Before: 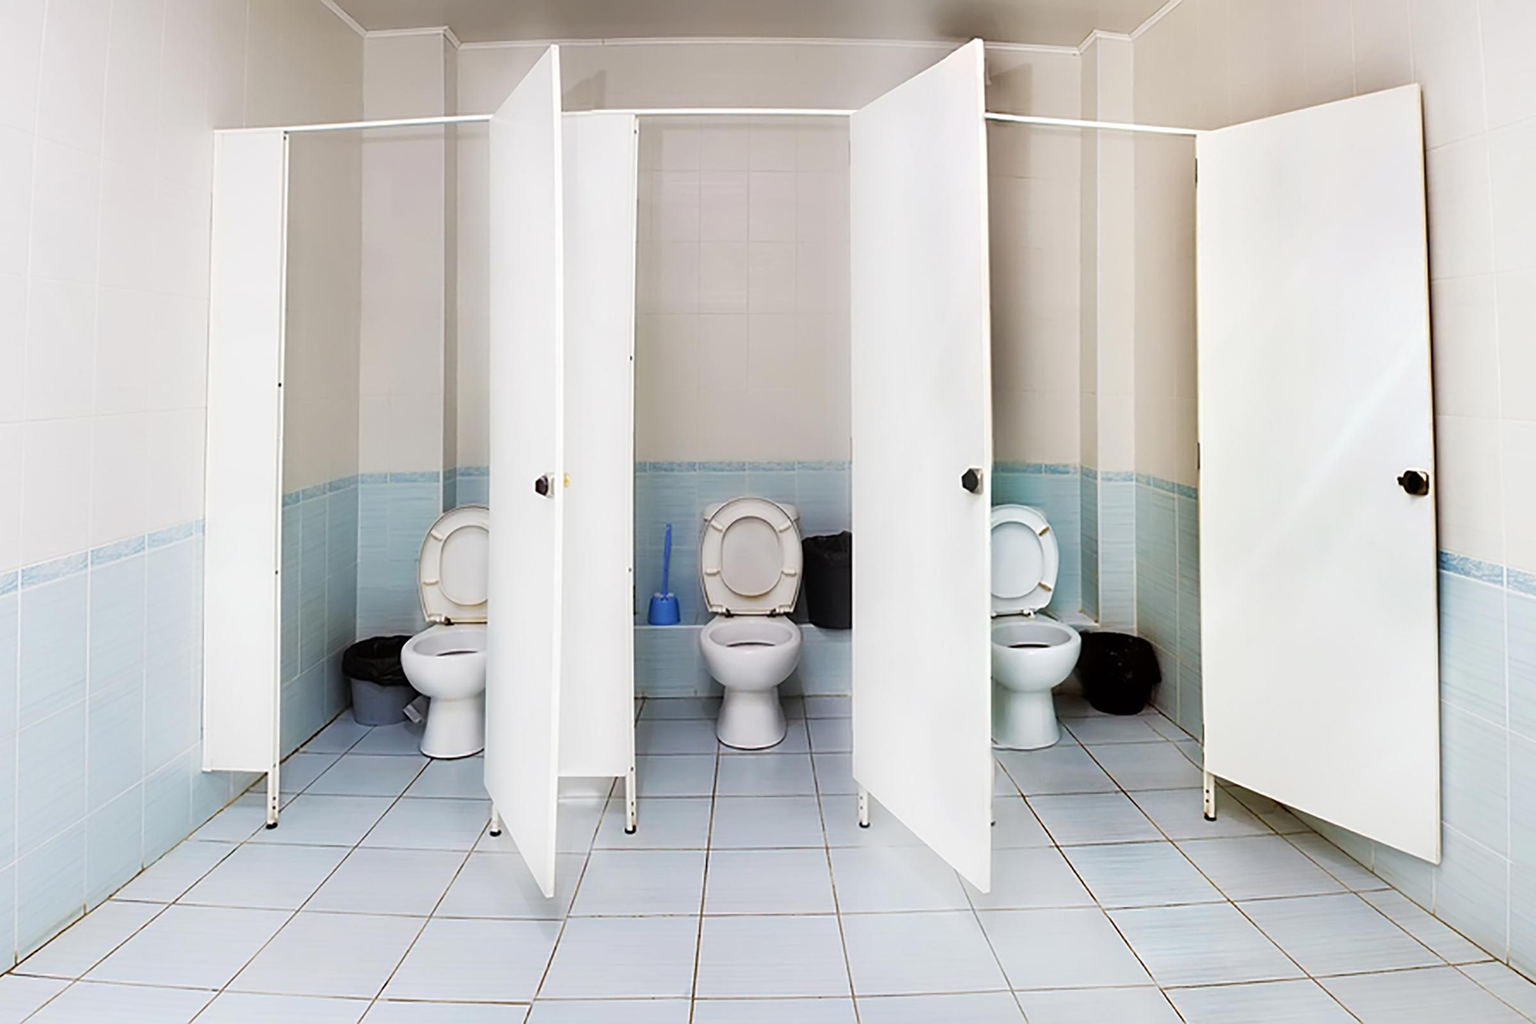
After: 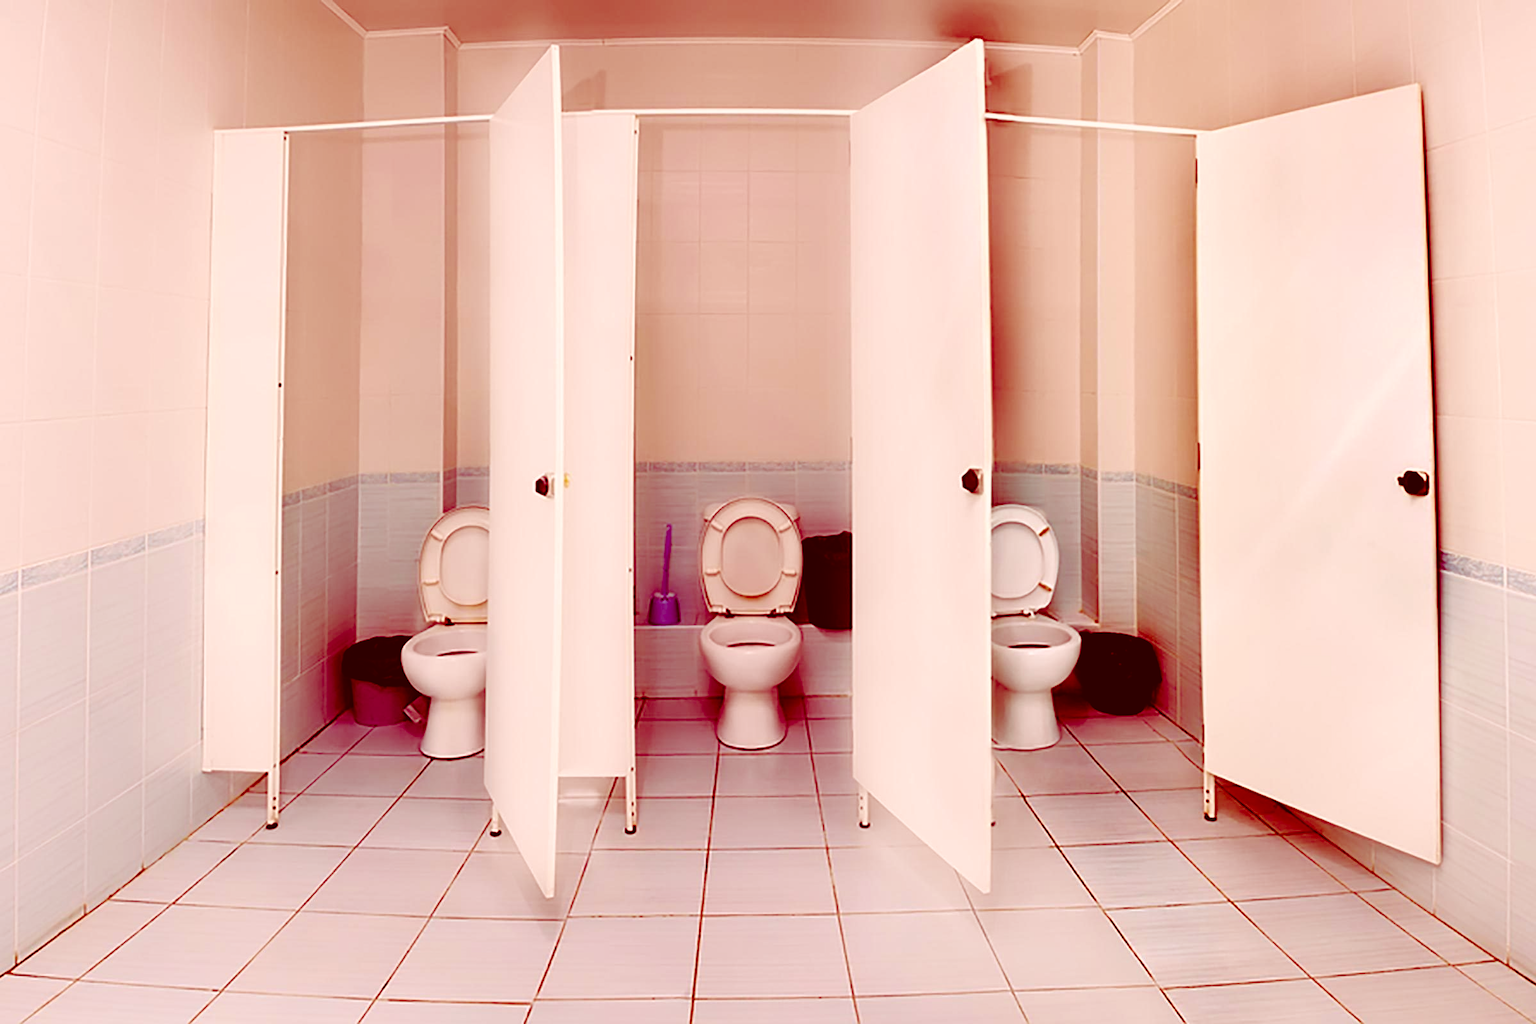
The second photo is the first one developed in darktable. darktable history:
contrast brightness saturation: saturation 0.135
color balance rgb: shadows lift › luminance -18.491%, shadows lift › chroma 35.33%, global offset › luminance -0.296%, global offset › hue 260.16°, perceptual saturation grading › global saturation 34.696%, perceptual saturation grading › highlights -25.51%, perceptual saturation grading › shadows 25.992%
color correction: highlights a* 9.5, highlights b* 8.81, shadows a* 39.27, shadows b* 39.73, saturation 0.794
